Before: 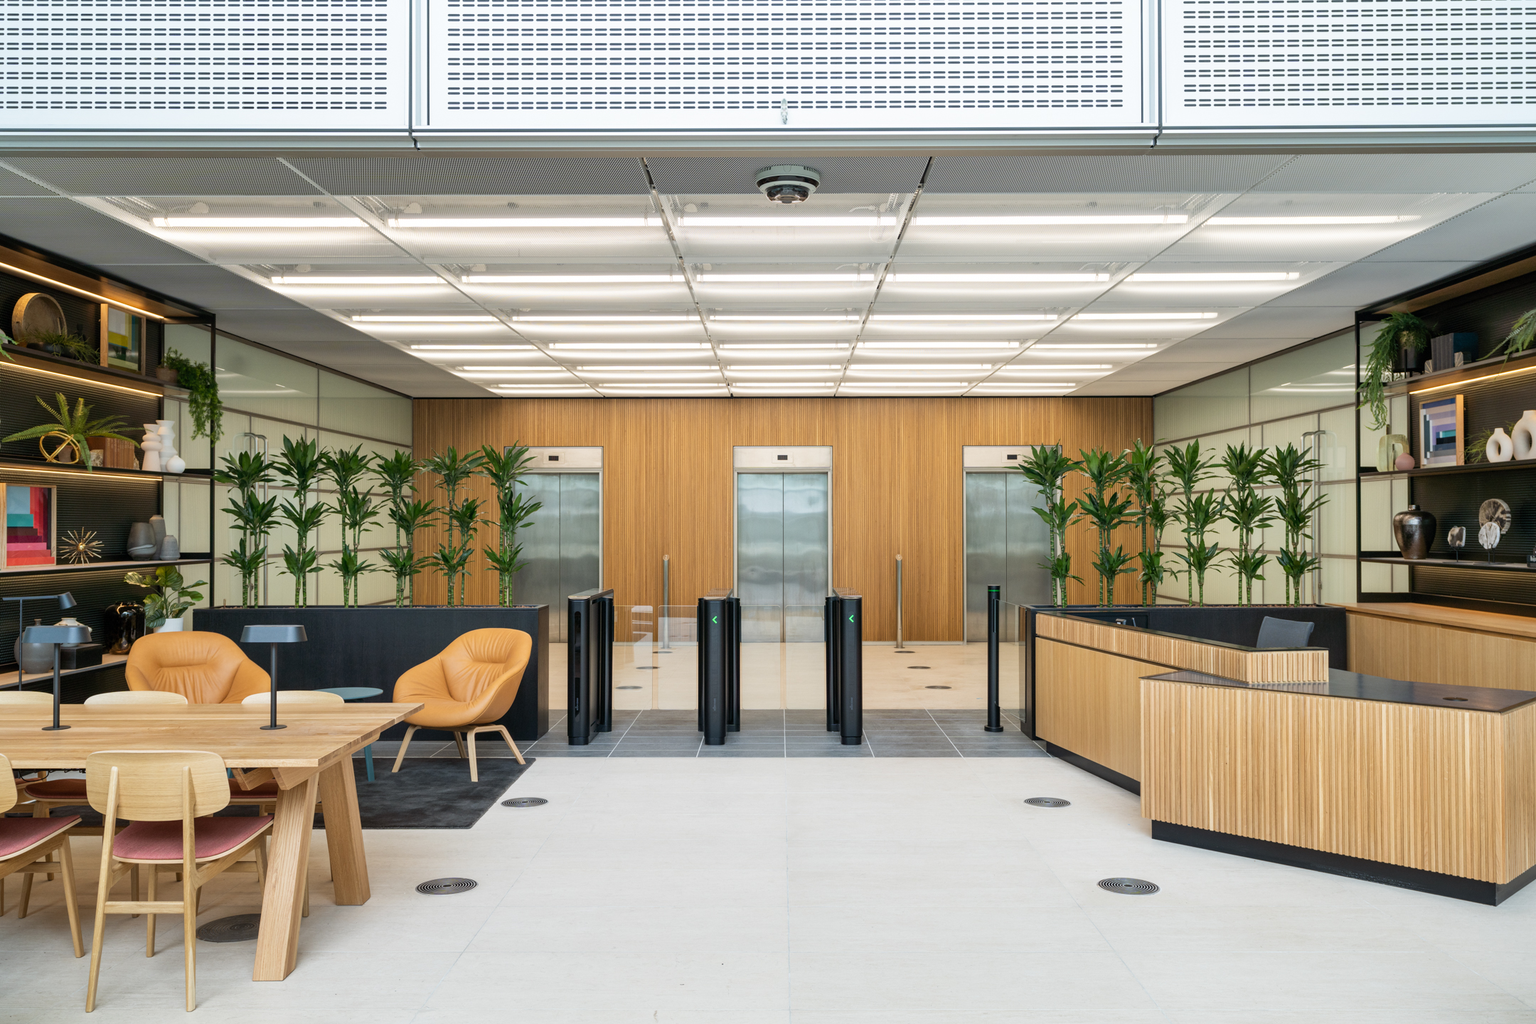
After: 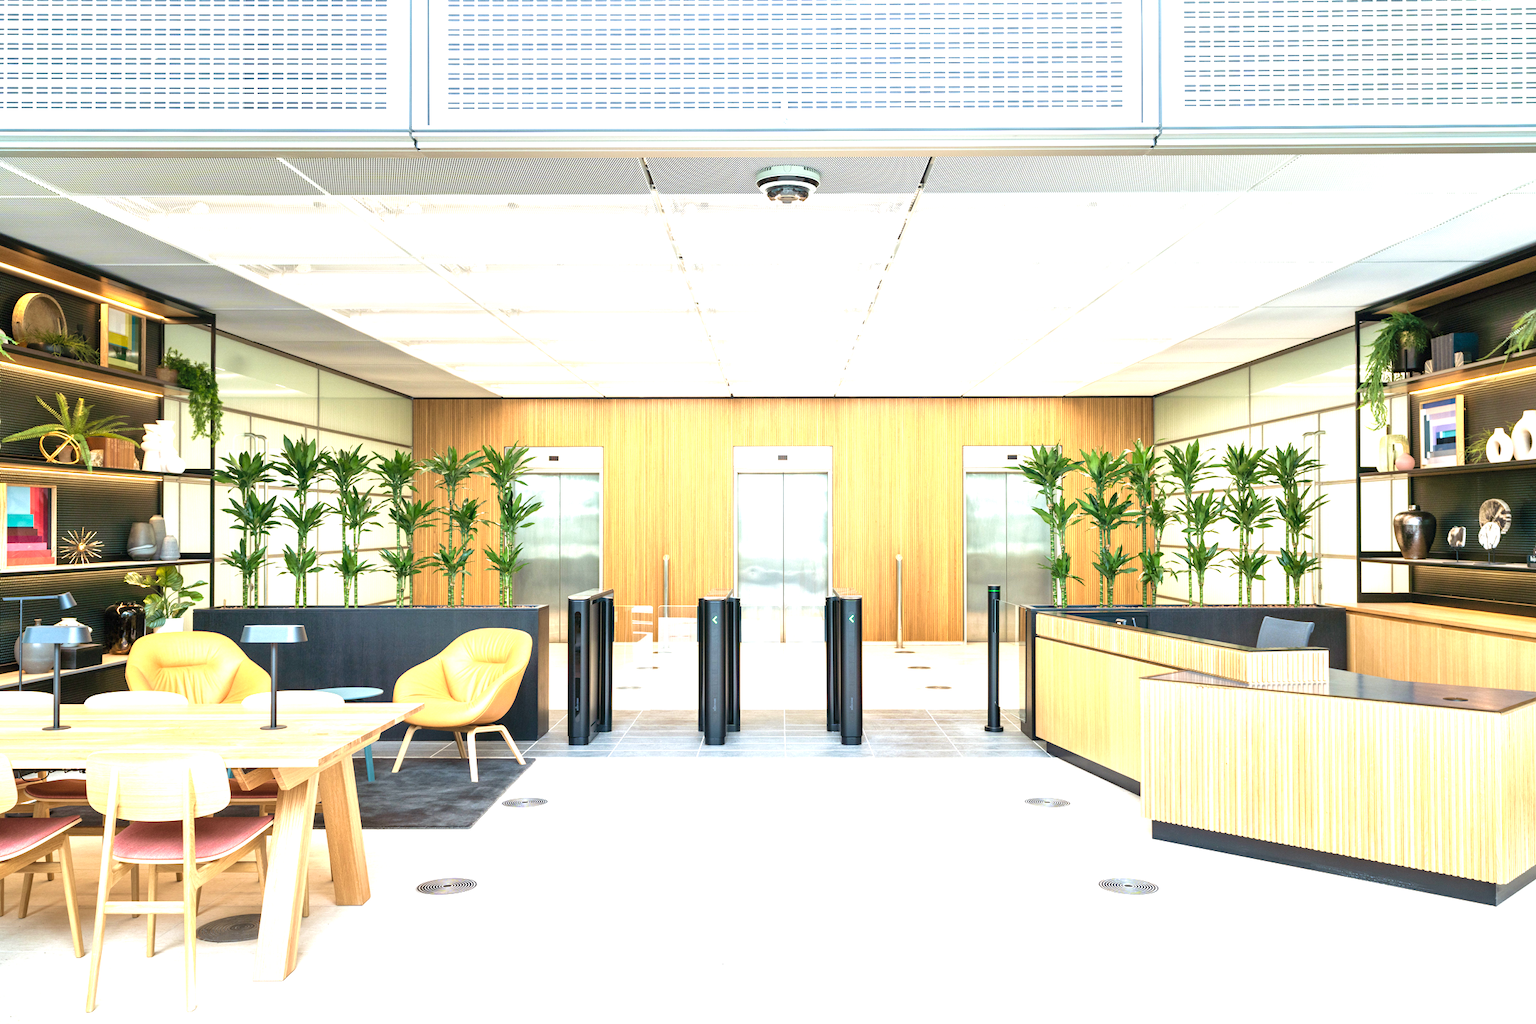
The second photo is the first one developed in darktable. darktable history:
velvia: on, module defaults
exposure: black level correction 0, exposure 1.675 EV, compensate exposure bias true, compensate highlight preservation false
